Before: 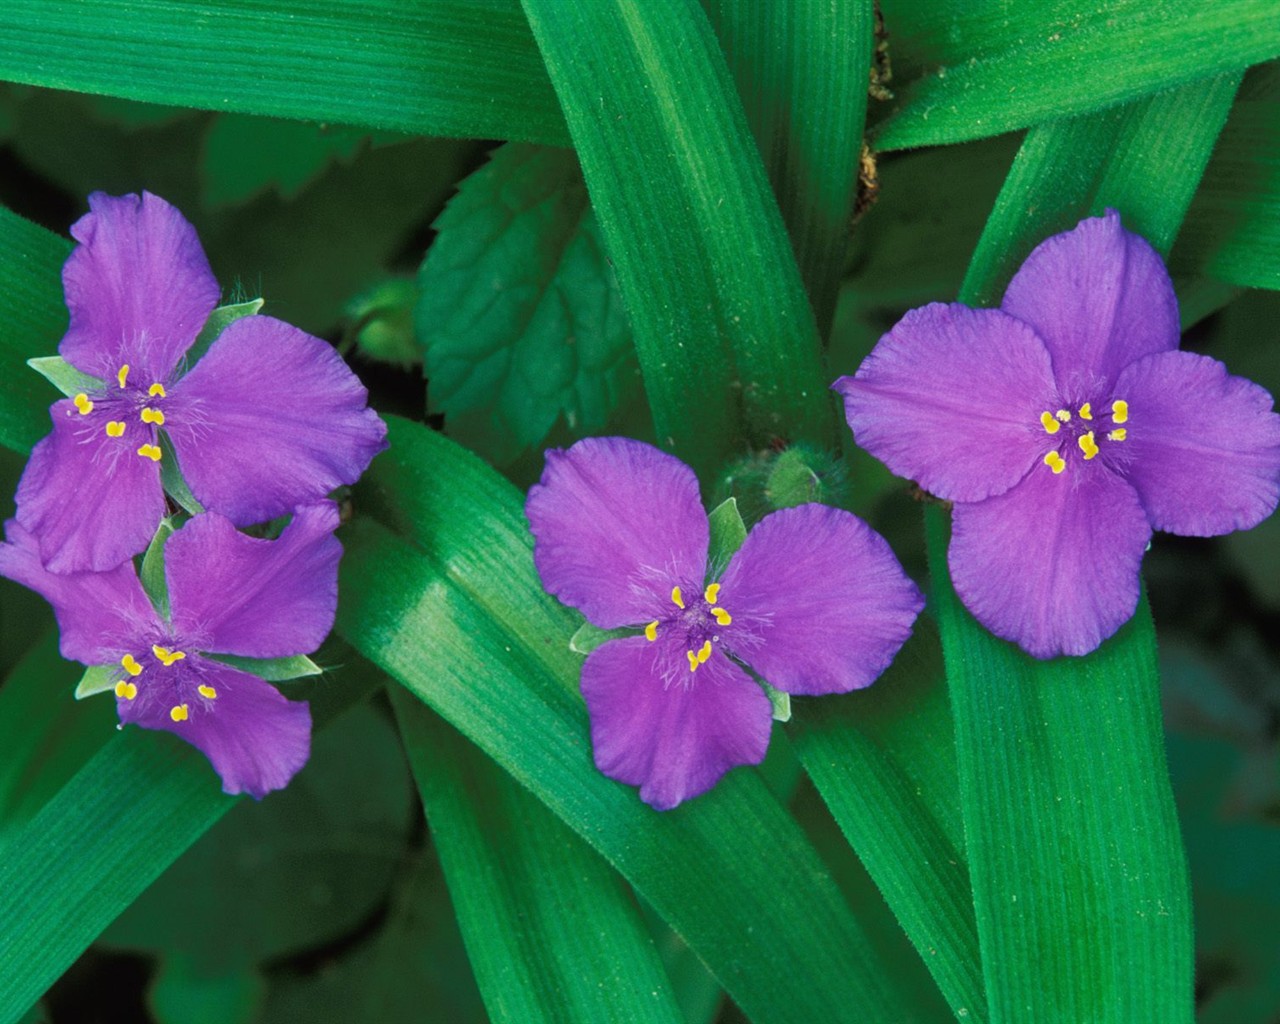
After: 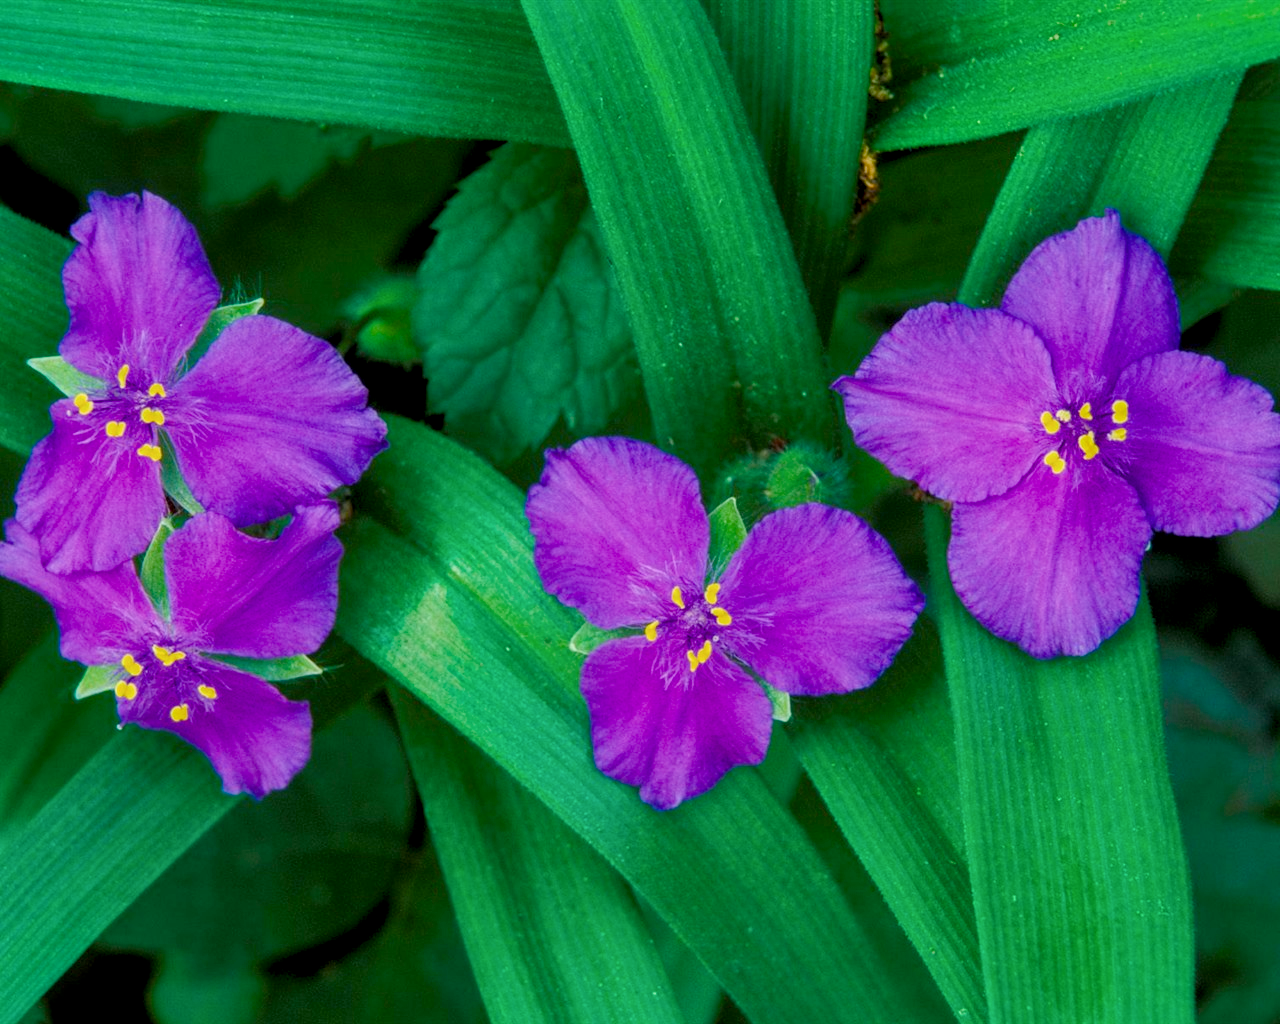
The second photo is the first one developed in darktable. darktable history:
color balance rgb: perceptual saturation grading › global saturation 35.183%, perceptual saturation grading › highlights -29.957%, perceptual saturation grading › shadows 34.744%, global vibrance 20%
levels: levels [0, 0.476, 0.951]
filmic rgb: middle gray luminance 18.31%, black relative exposure -10.44 EV, white relative exposure 3.41 EV, target black luminance 0%, hardness 6.07, latitude 98.32%, contrast 0.851, shadows ↔ highlights balance 0.452%, color science v6 (2022)
local contrast: detail 130%
